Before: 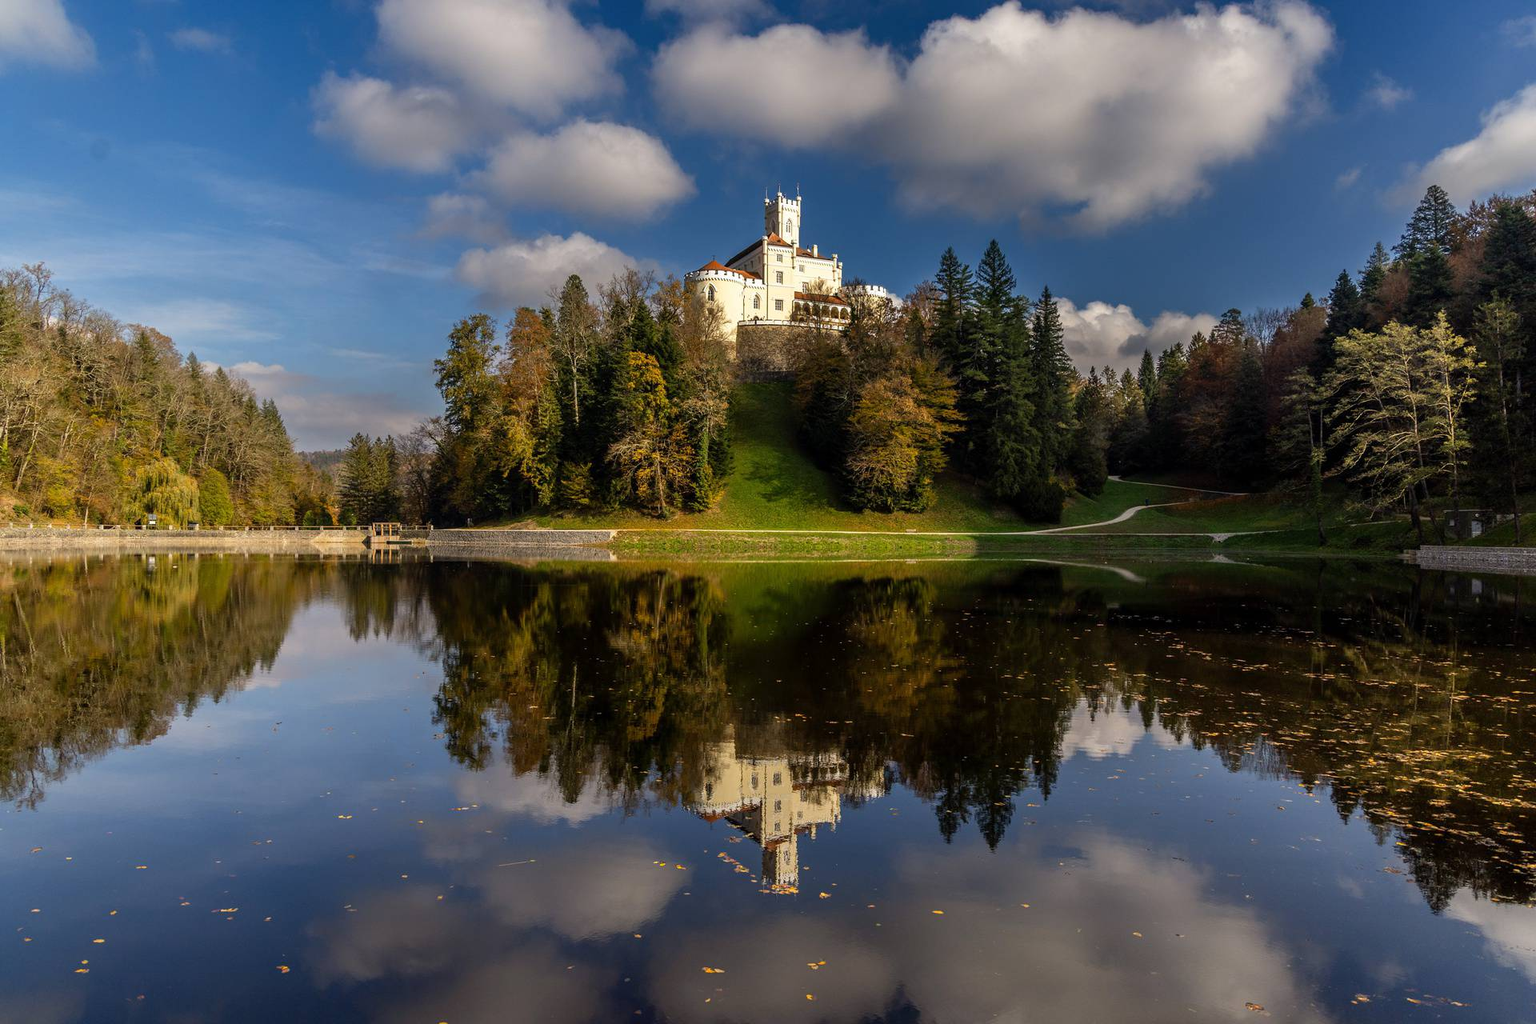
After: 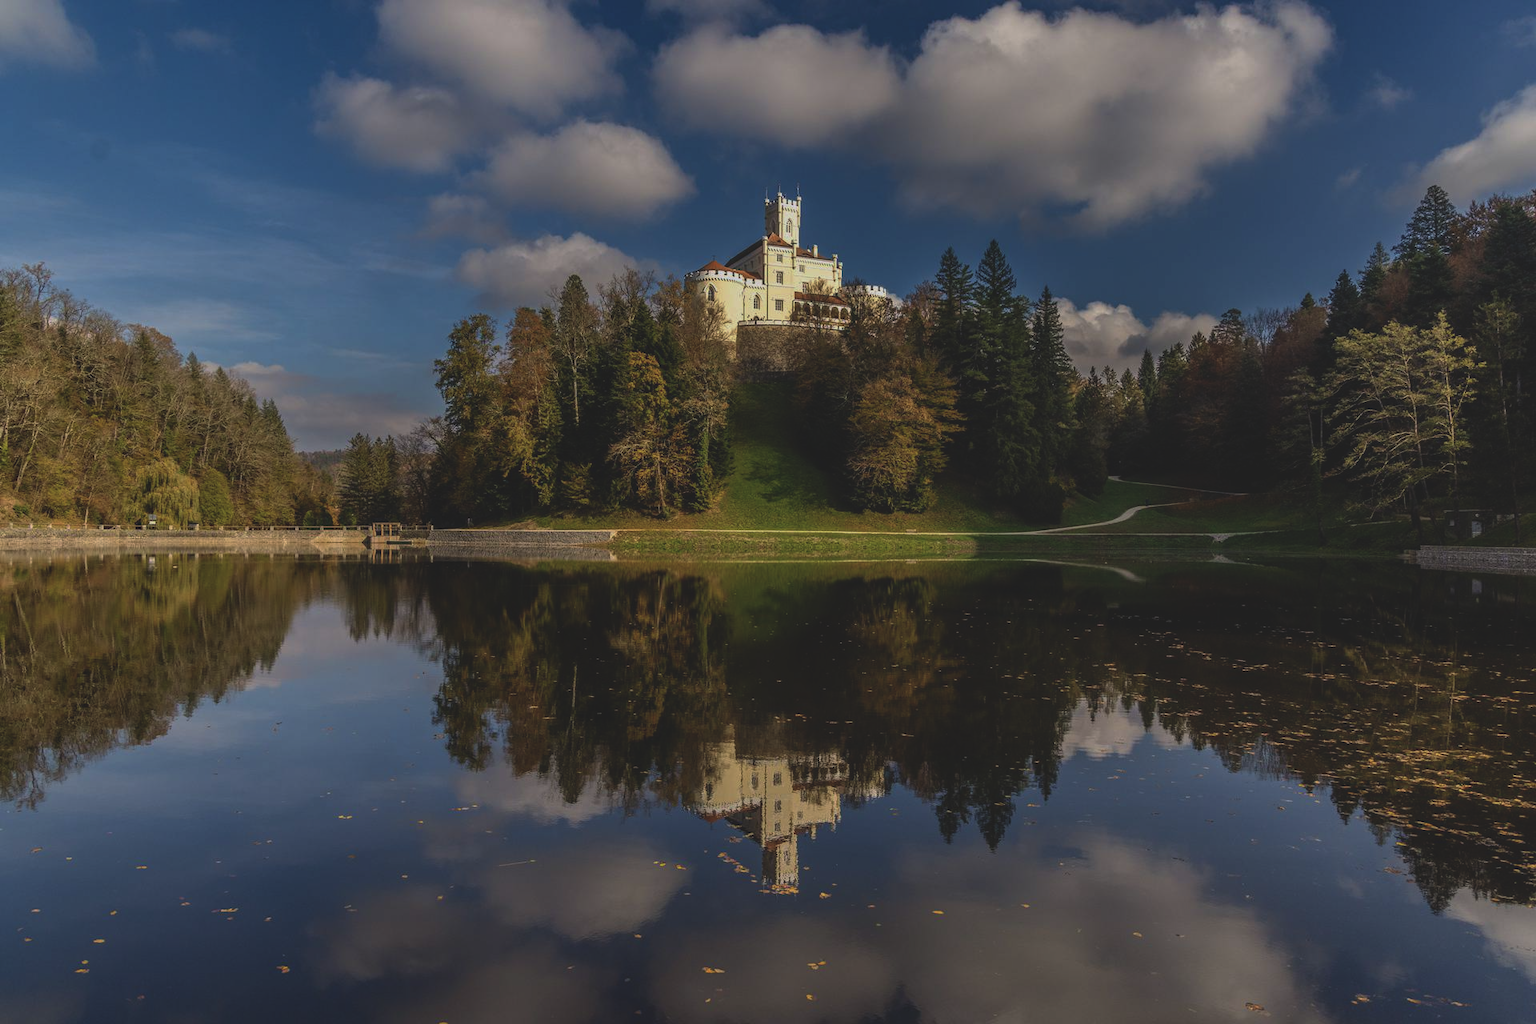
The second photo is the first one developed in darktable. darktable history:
local contrast: on, module defaults
velvia: on, module defaults
base curve: curves: ch0 [(0, 0) (0.595, 0.418) (1, 1)], preserve colors none
exposure: black level correction -0.036, exposure -0.496 EV, compensate highlight preservation false
